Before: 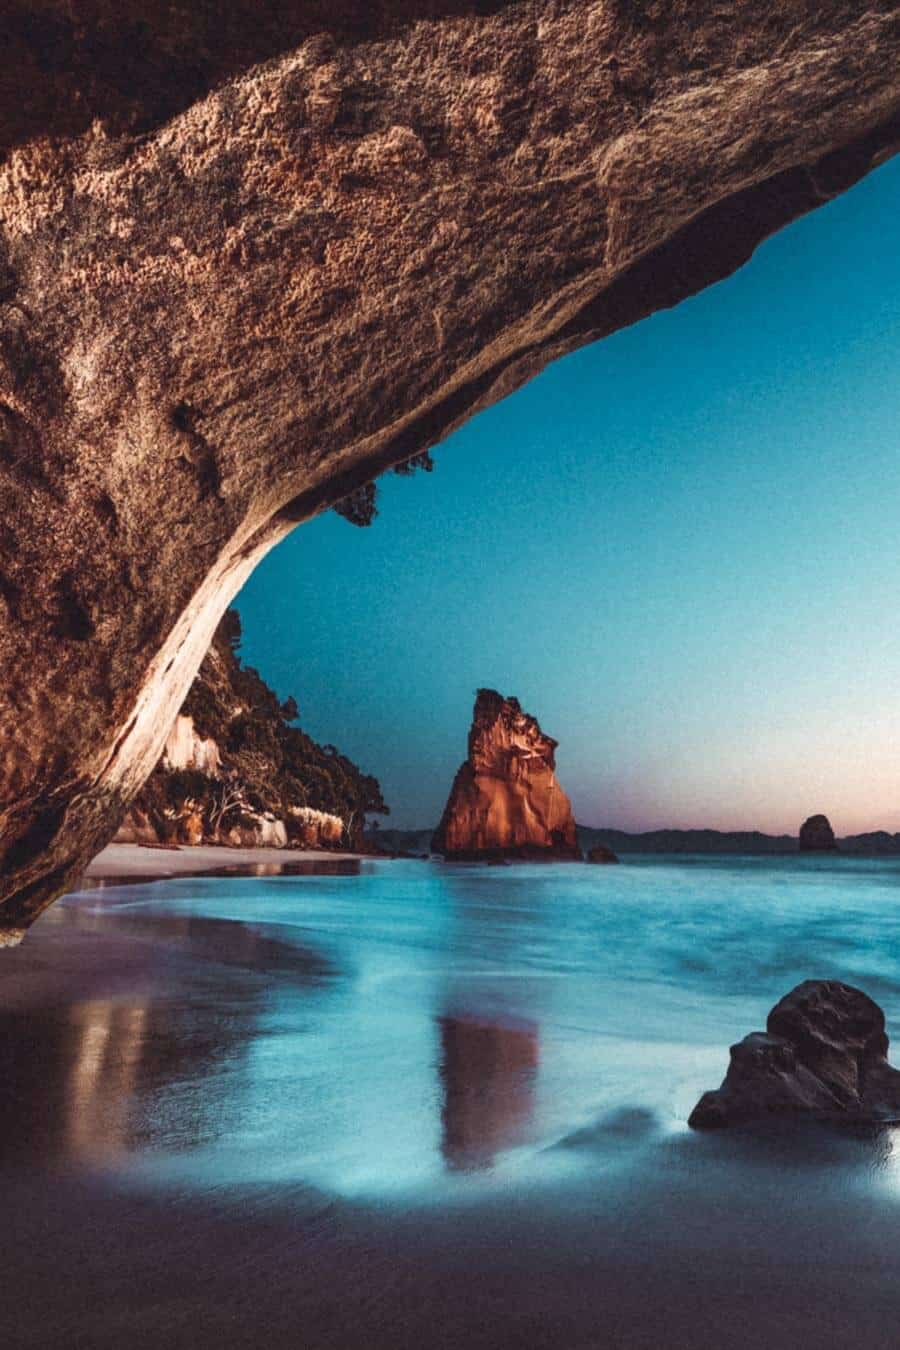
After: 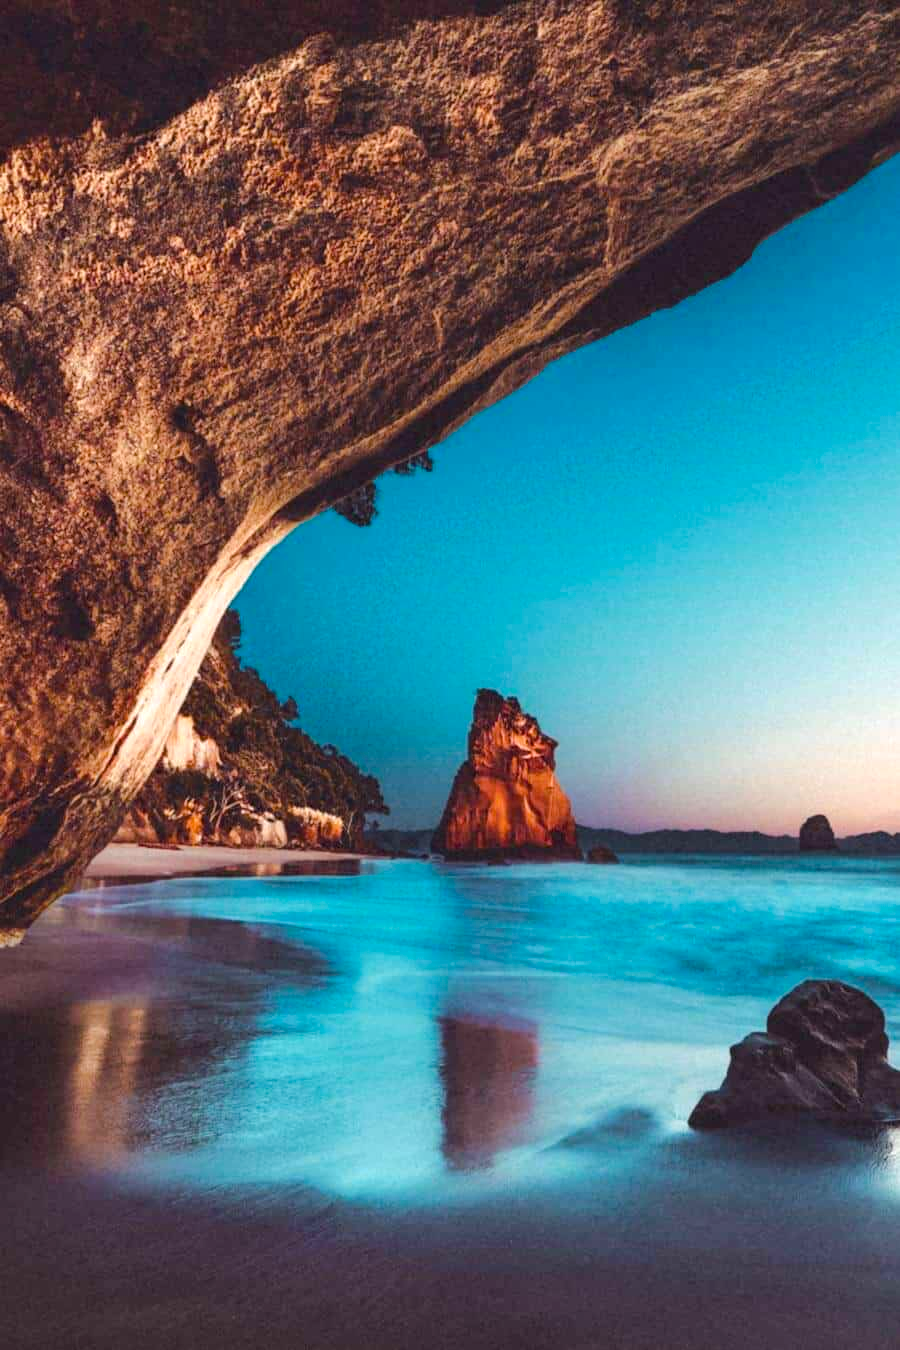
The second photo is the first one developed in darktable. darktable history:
color balance rgb: perceptual saturation grading › global saturation 25.365%, perceptual brilliance grading › mid-tones 9.985%, perceptual brilliance grading › shadows 14.358%, global vibrance 14.473%
exposure: exposure 0.129 EV, compensate exposure bias true, compensate highlight preservation false
